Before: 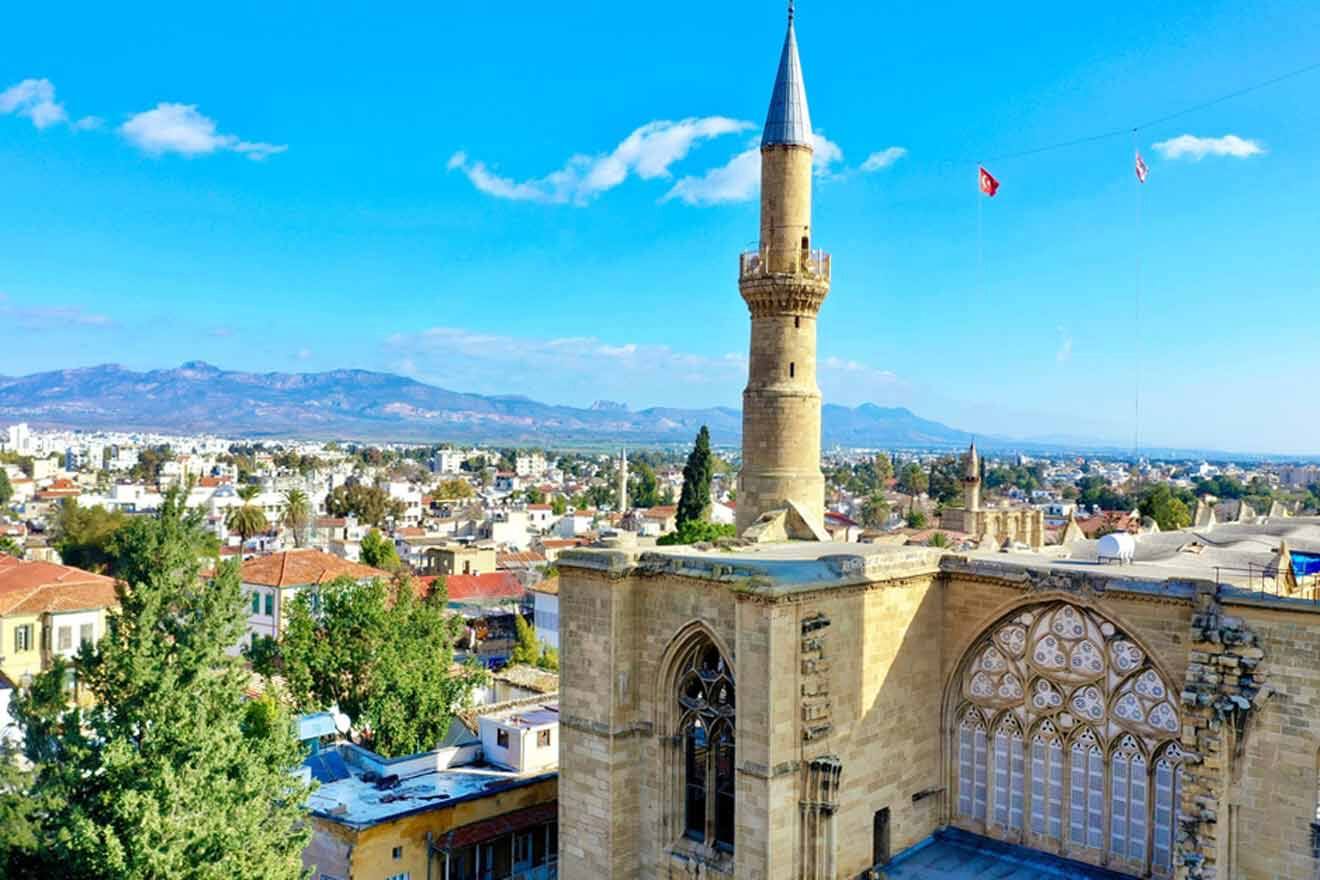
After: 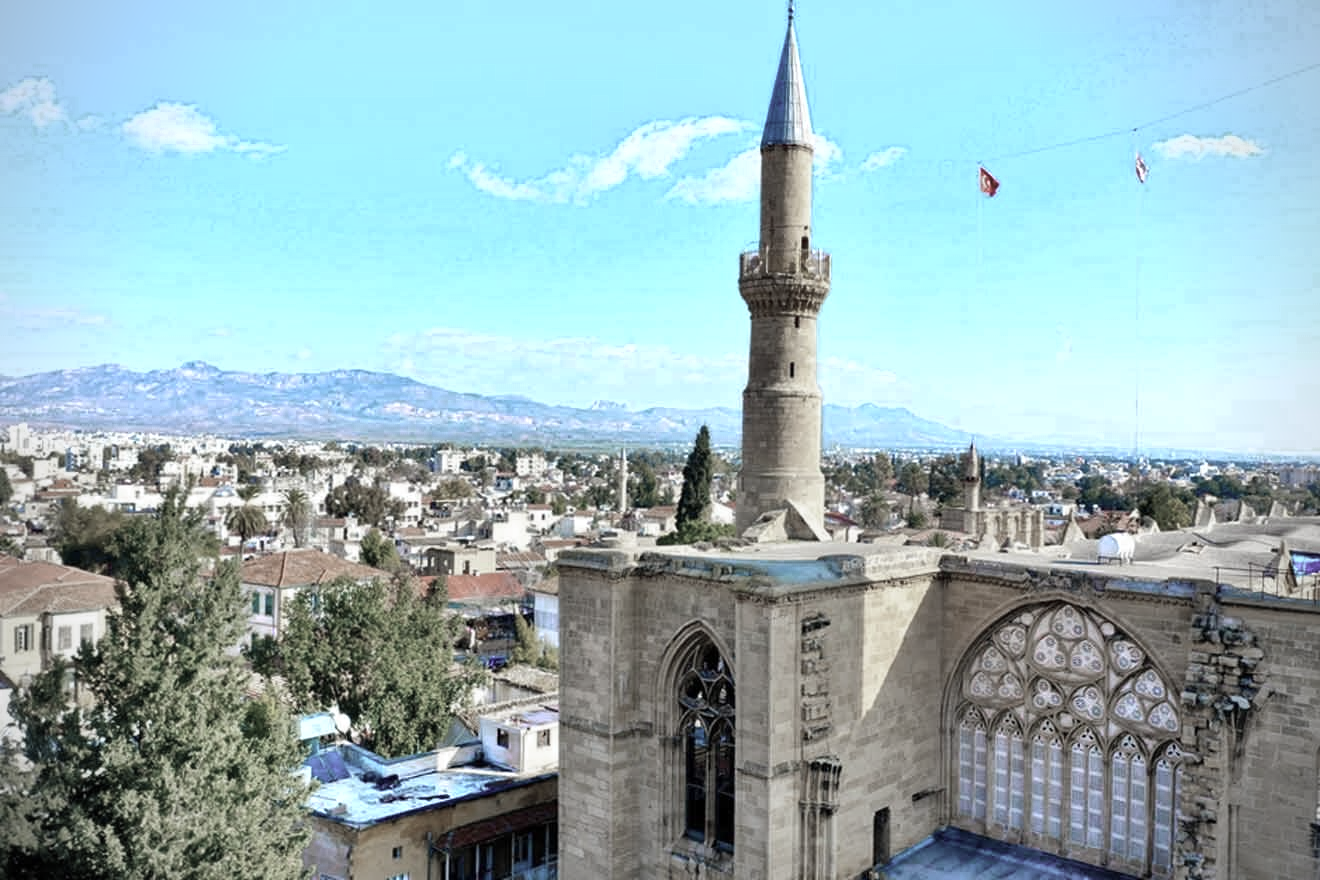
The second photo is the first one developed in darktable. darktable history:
shadows and highlights: shadows 60.98, soften with gaussian
vignetting: on, module defaults
color zones: curves: ch0 [(0, 0.613) (0.01, 0.613) (0.245, 0.448) (0.498, 0.529) (0.642, 0.665) (0.879, 0.777) (0.99, 0.613)]; ch1 [(0, 0.272) (0.219, 0.127) (0.724, 0.346)]
